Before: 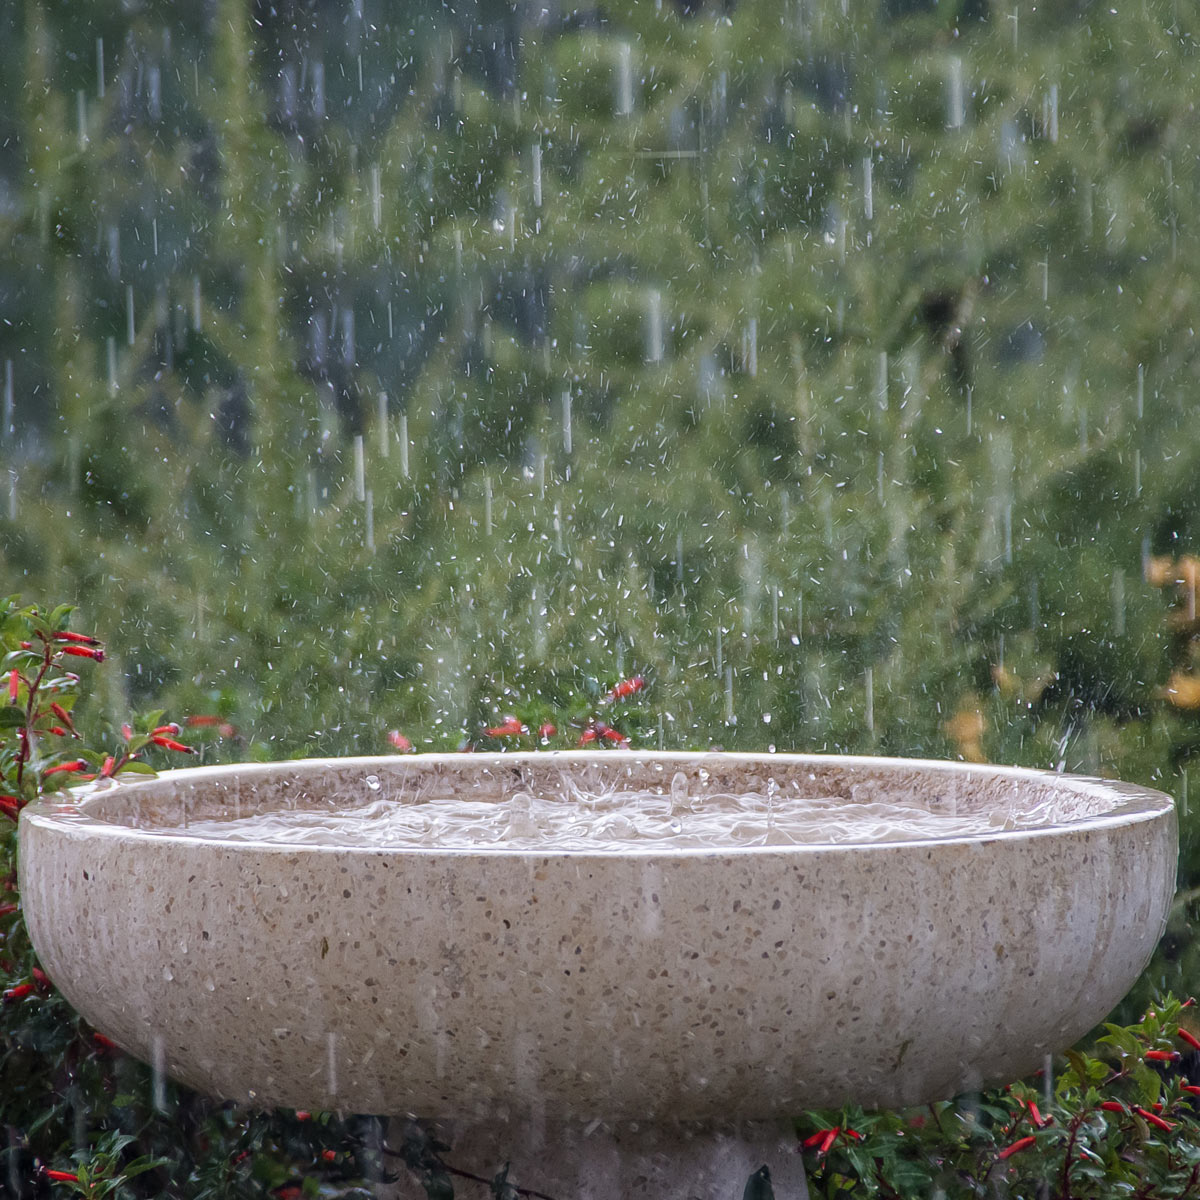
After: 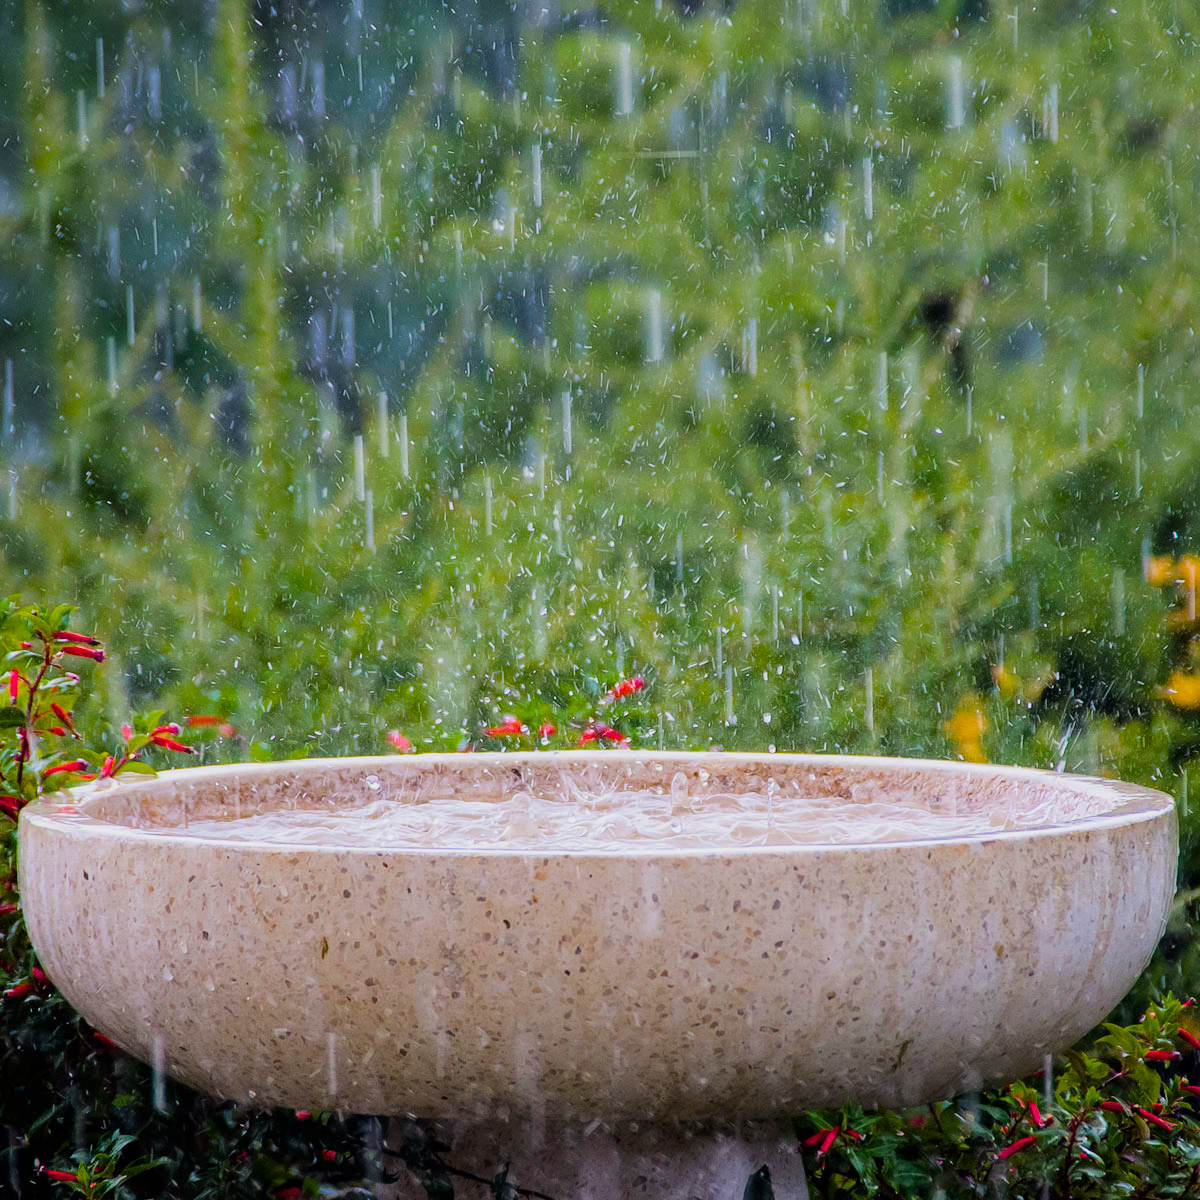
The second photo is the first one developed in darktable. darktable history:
filmic rgb: black relative exposure -7.65 EV, white relative exposure 4.56 EV, hardness 3.61
tone equalizer: -8 EV -0.726 EV, -7 EV -0.667 EV, -6 EV -0.634 EV, -5 EV -0.389 EV, -3 EV 0.391 EV, -2 EV 0.6 EV, -1 EV 0.682 EV, +0 EV 0.722 EV, mask exposure compensation -0.512 EV
color balance rgb: perceptual saturation grading › global saturation 63.785%, perceptual saturation grading › highlights 50.092%, perceptual saturation grading › shadows 29.251%
